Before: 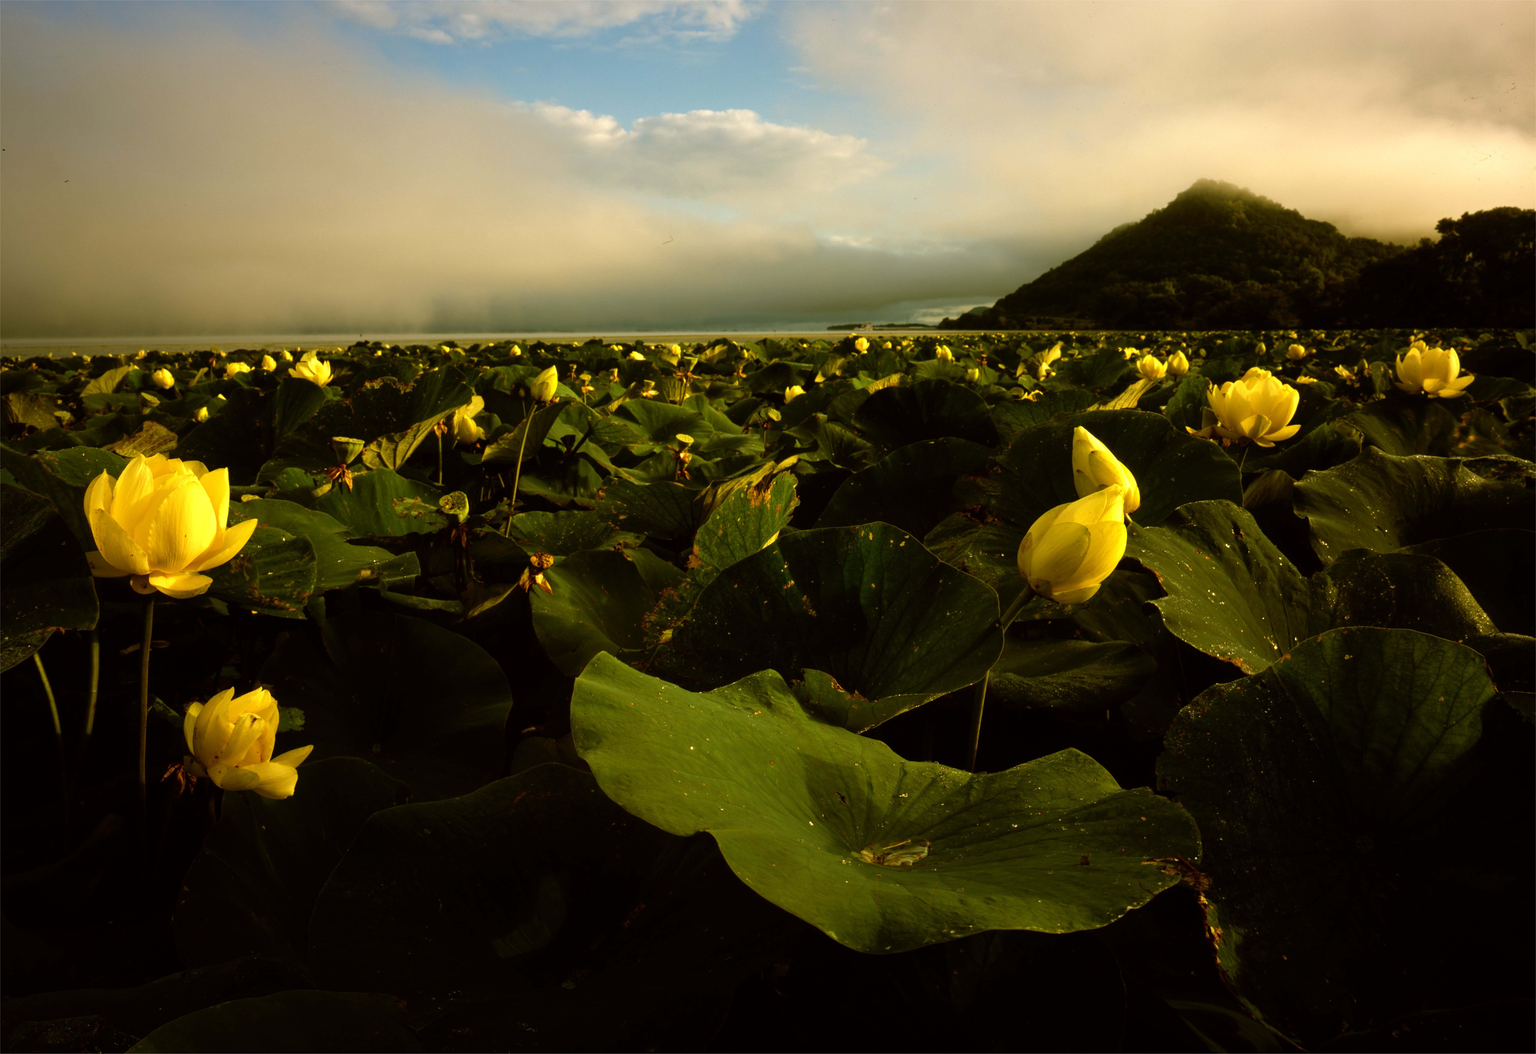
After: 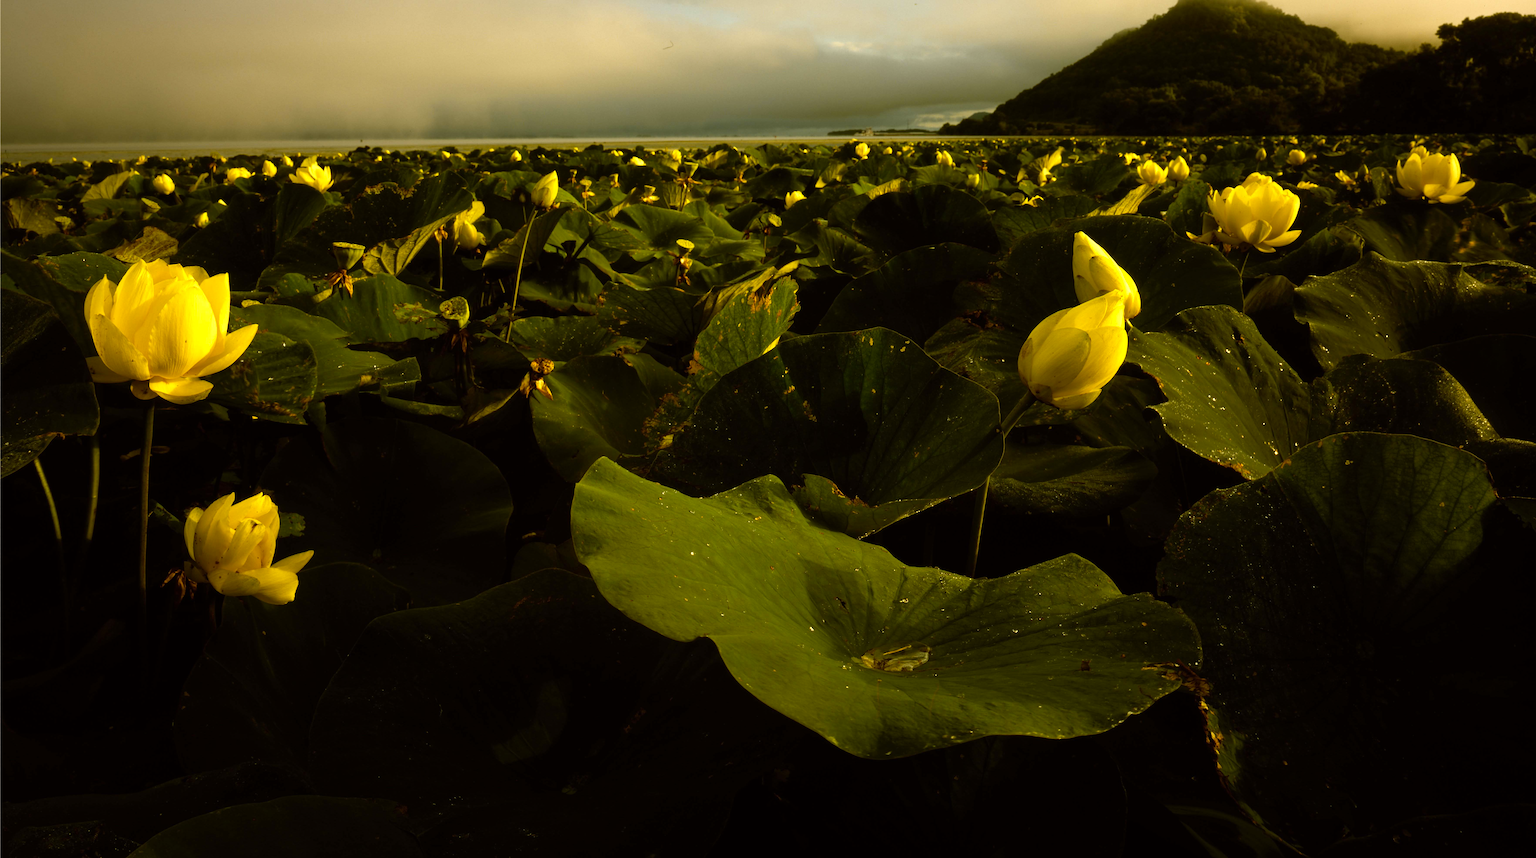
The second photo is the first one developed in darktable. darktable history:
color contrast: green-magenta contrast 0.8, blue-yellow contrast 1.1, unbound 0
crop and rotate: top 18.507%
sharpen: on, module defaults
tone equalizer: on, module defaults
